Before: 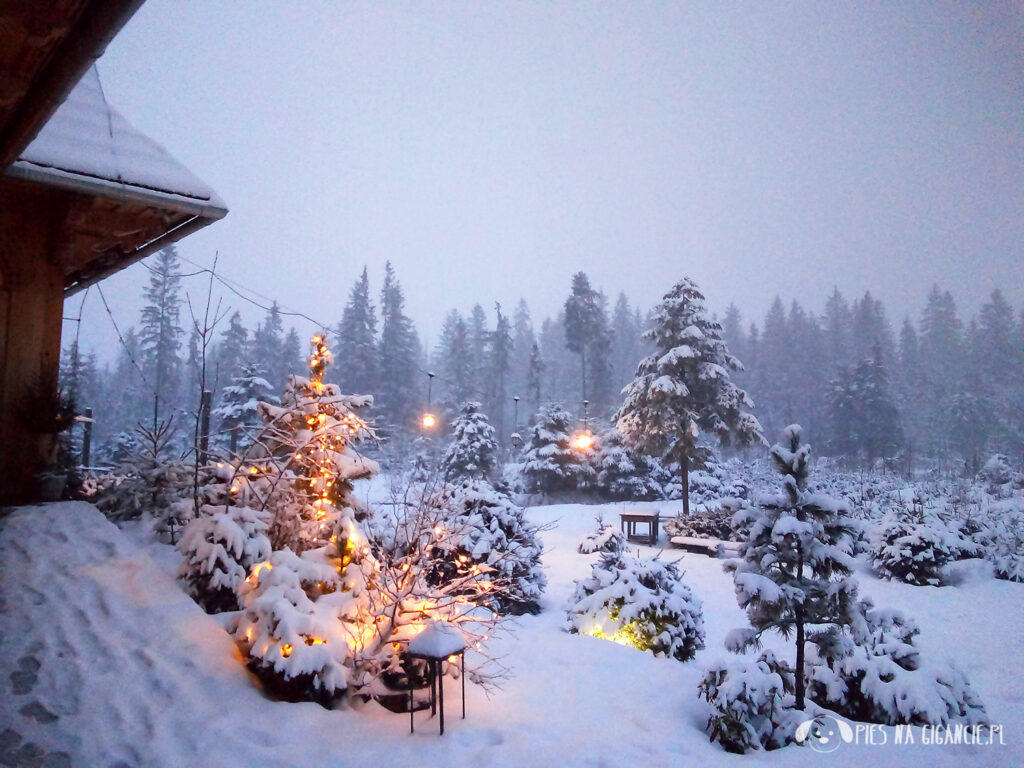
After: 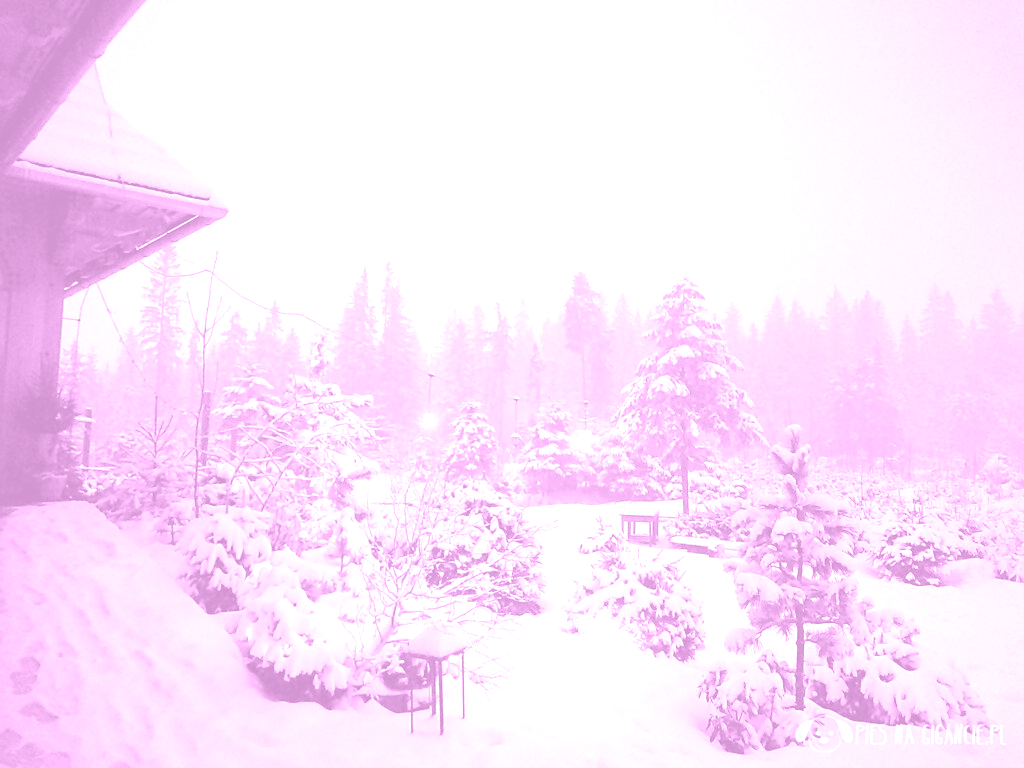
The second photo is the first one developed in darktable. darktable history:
color balance rgb: perceptual saturation grading › global saturation 36%, perceptual brilliance grading › global brilliance 10%, global vibrance 20%
sharpen: radius 1.864, amount 0.398, threshold 1.271
exposure: black level correction 0, exposure 1.5 EV, compensate exposure bias true, compensate highlight preservation false
colorize: hue 331.2°, saturation 75%, source mix 30.28%, lightness 70.52%, version 1
